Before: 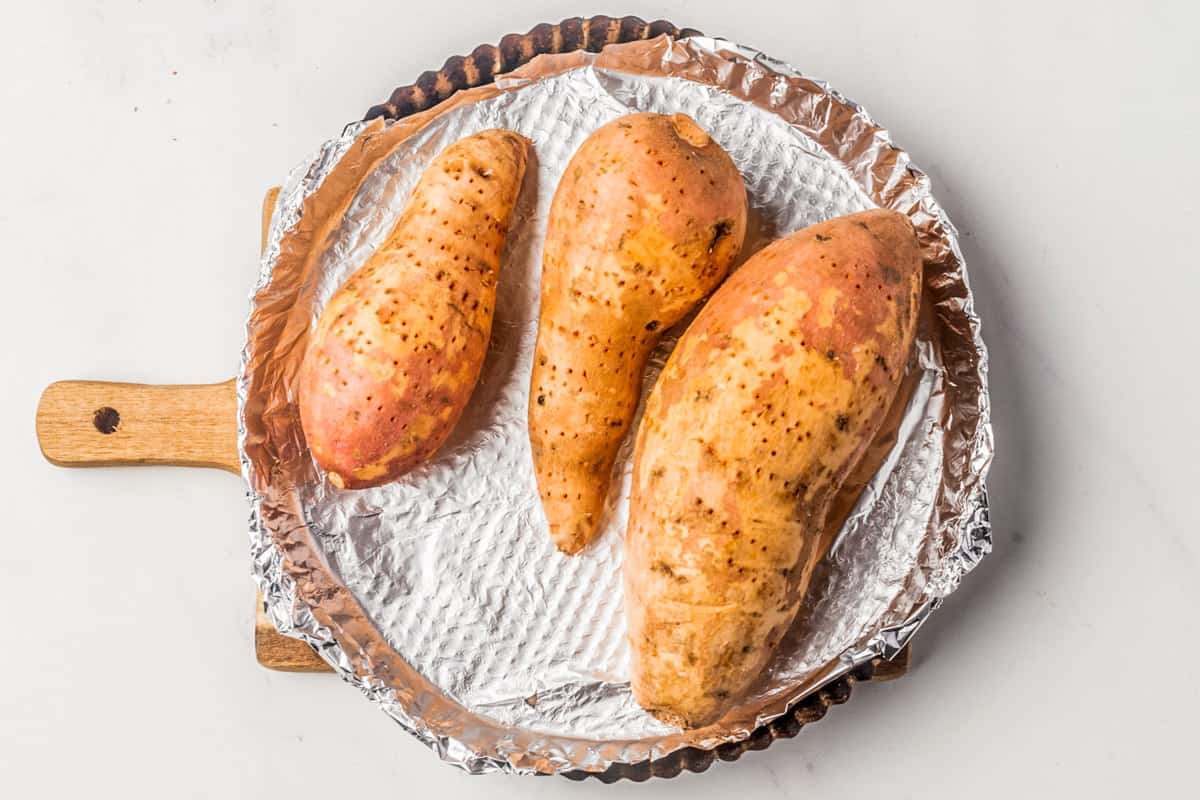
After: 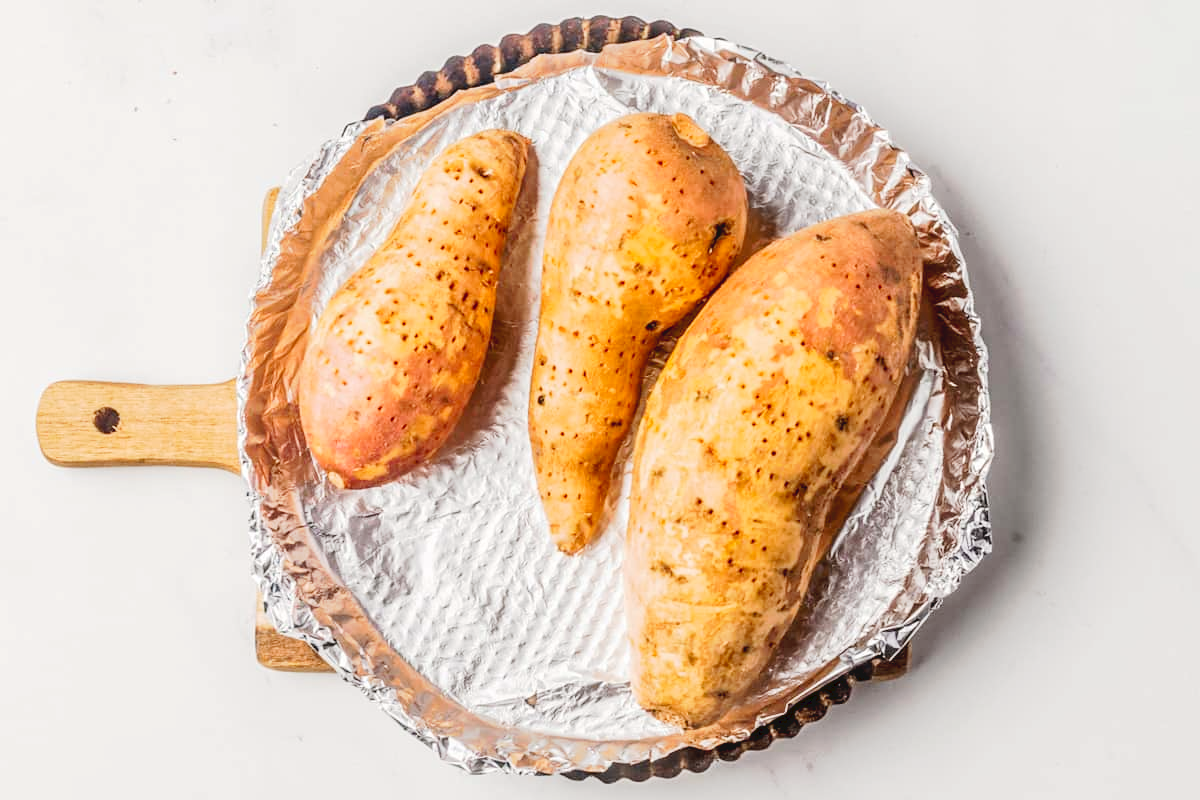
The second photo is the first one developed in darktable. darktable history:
tone curve: curves: ch0 [(0, 0) (0.003, 0.059) (0.011, 0.059) (0.025, 0.057) (0.044, 0.055) (0.069, 0.057) (0.1, 0.083) (0.136, 0.128) (0.177, 0.185) (0.224, 0.242) (0.277, 0.308) (0.335, 0.383) (0.399, 0.468) (0.468, 0.547) (0.543, 0.632) (0.623, 0.71) (0.709, 0.801) (0.801, 0.859) (0.898, 0.922) (1, 1)], preserve colors none
tone equalizer: on, module defaults
